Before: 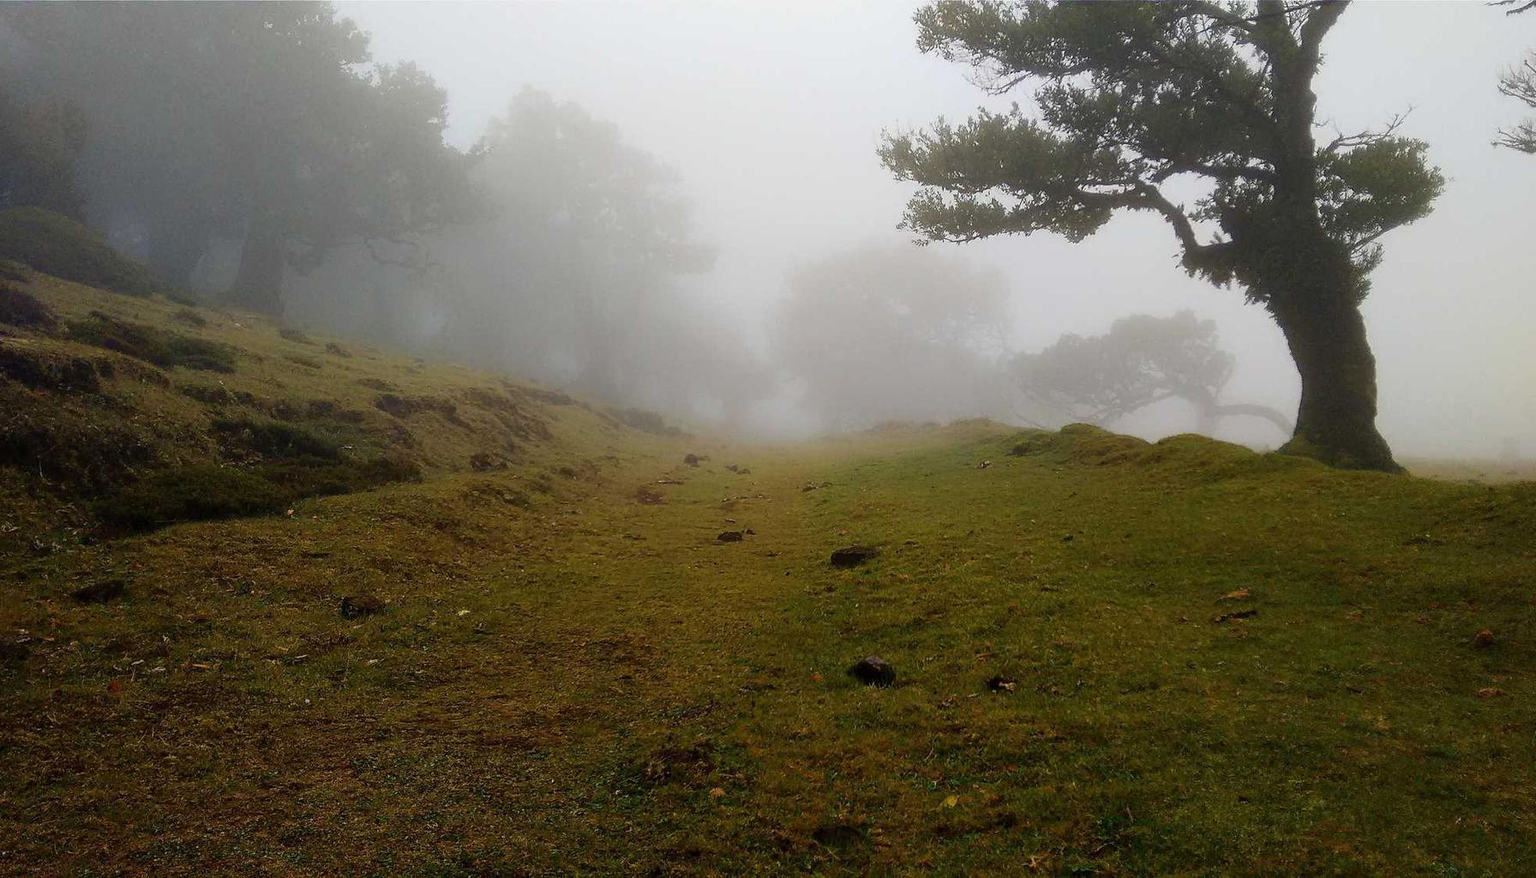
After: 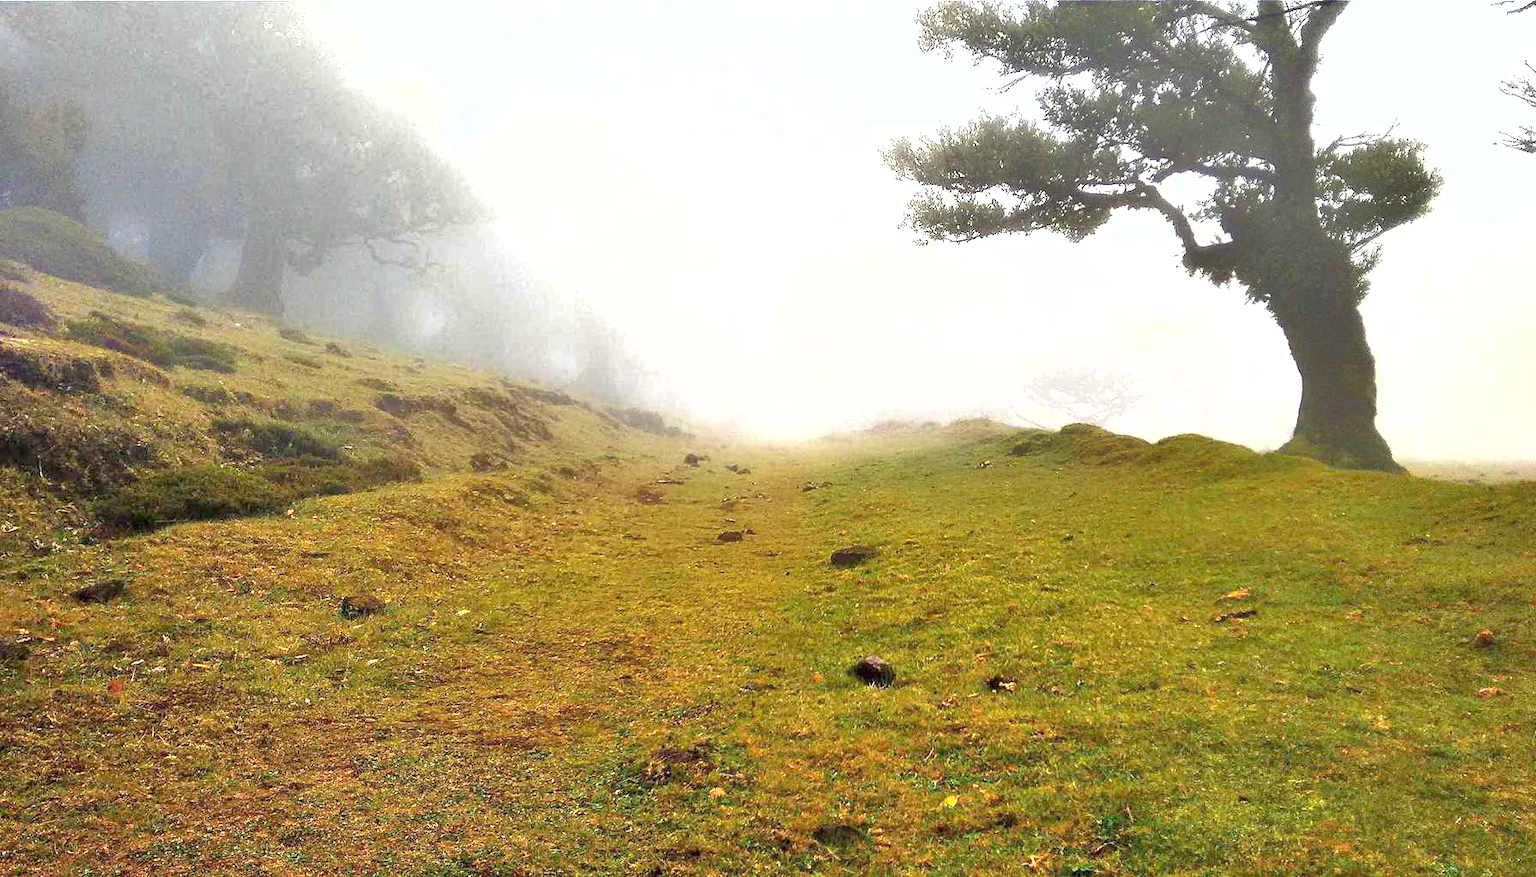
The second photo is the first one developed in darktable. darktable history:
shadows and highlights: highlights color adjustment 0%, low approximation 0.01, soften with gaussian
exposure: black level correction 0, exposure 1.675 EV, compensate exposure bias true, compensate highlight preservation false
tone equalizer: -7 EV 0.15 EV, -6 EV 0.6 EV, -5 EV 1.15 EV, -4 EV 1.33 EV, -3 EV 1.15 EV, -2 EV 0.6 EV, -1 EV 0.15 EV, mask exposure compensation -0.5 EV
